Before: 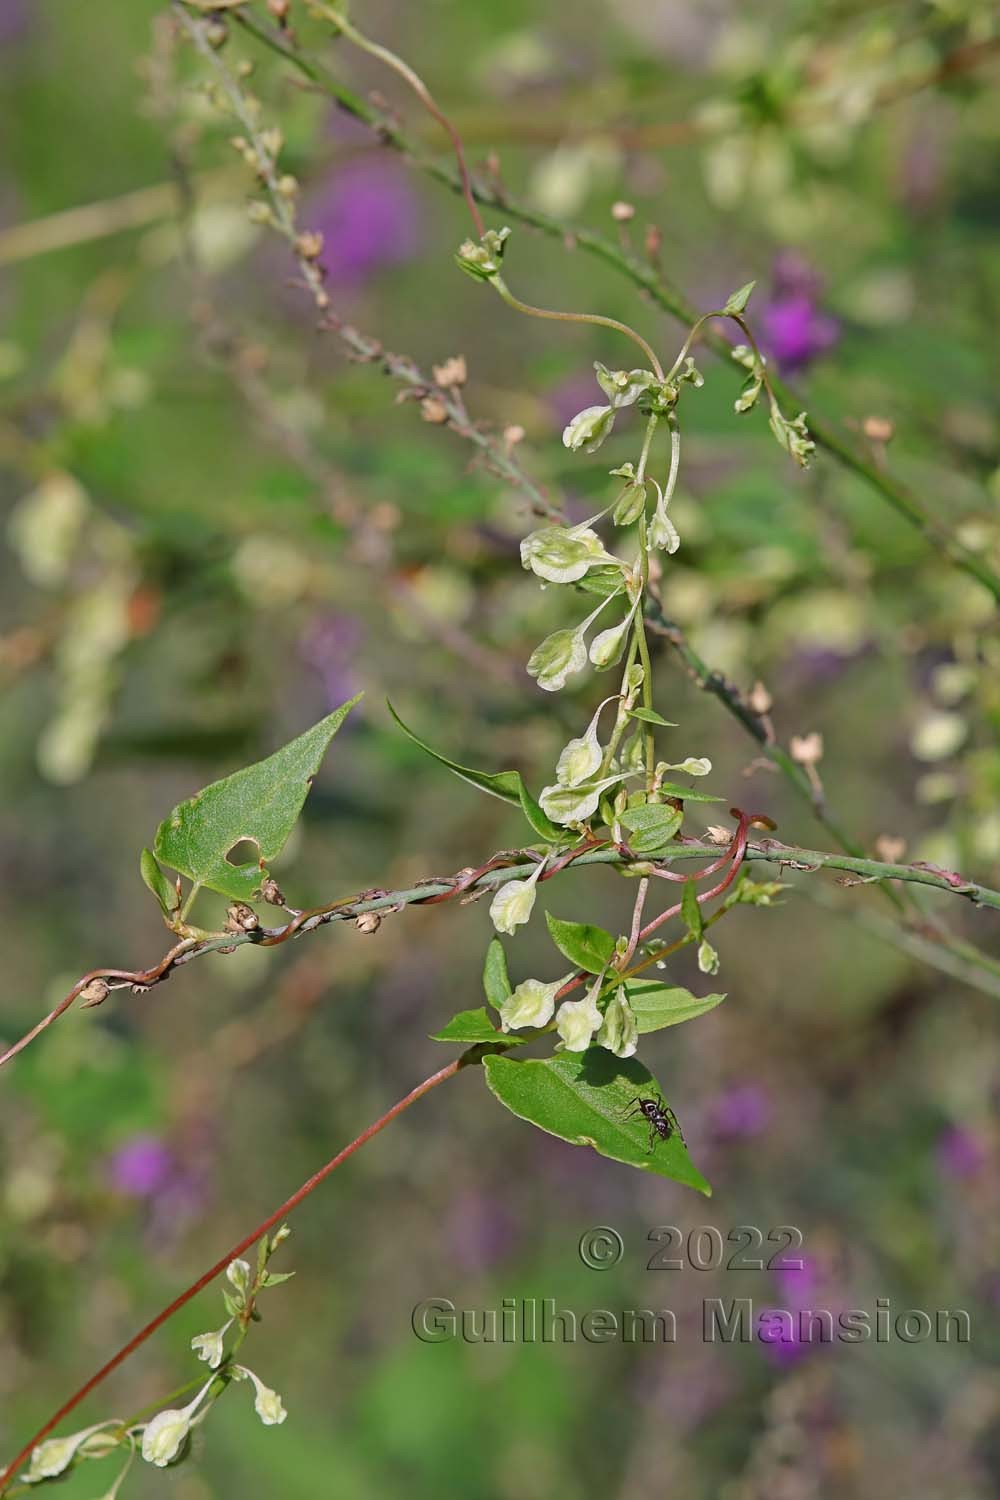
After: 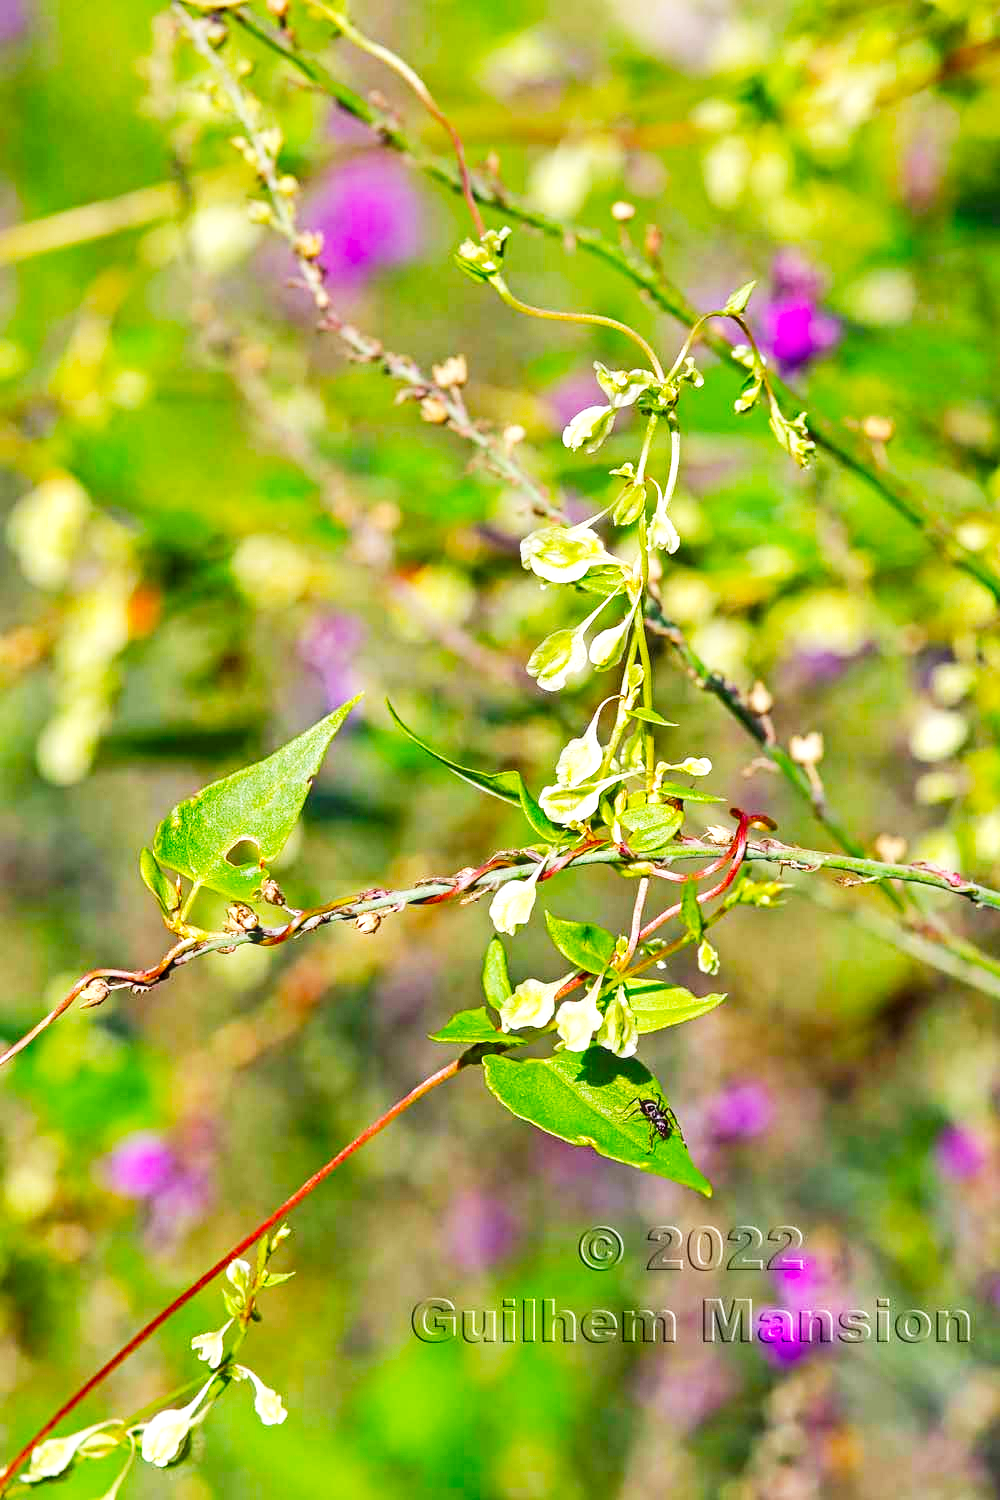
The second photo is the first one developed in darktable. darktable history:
local contrast: on, module defaults
base curve: curves: ch0 [(0, 0) (0.007, 0.004) (0.027, 0.03) (0.046, 0.07) (0.207, 0.54) (0.442, 0.872) (0.673, 0.972) (1, 1)], preserve colors none
color balance rgb: perceptual saturation grading › global saturation 40.326%, global vibrance 20%
